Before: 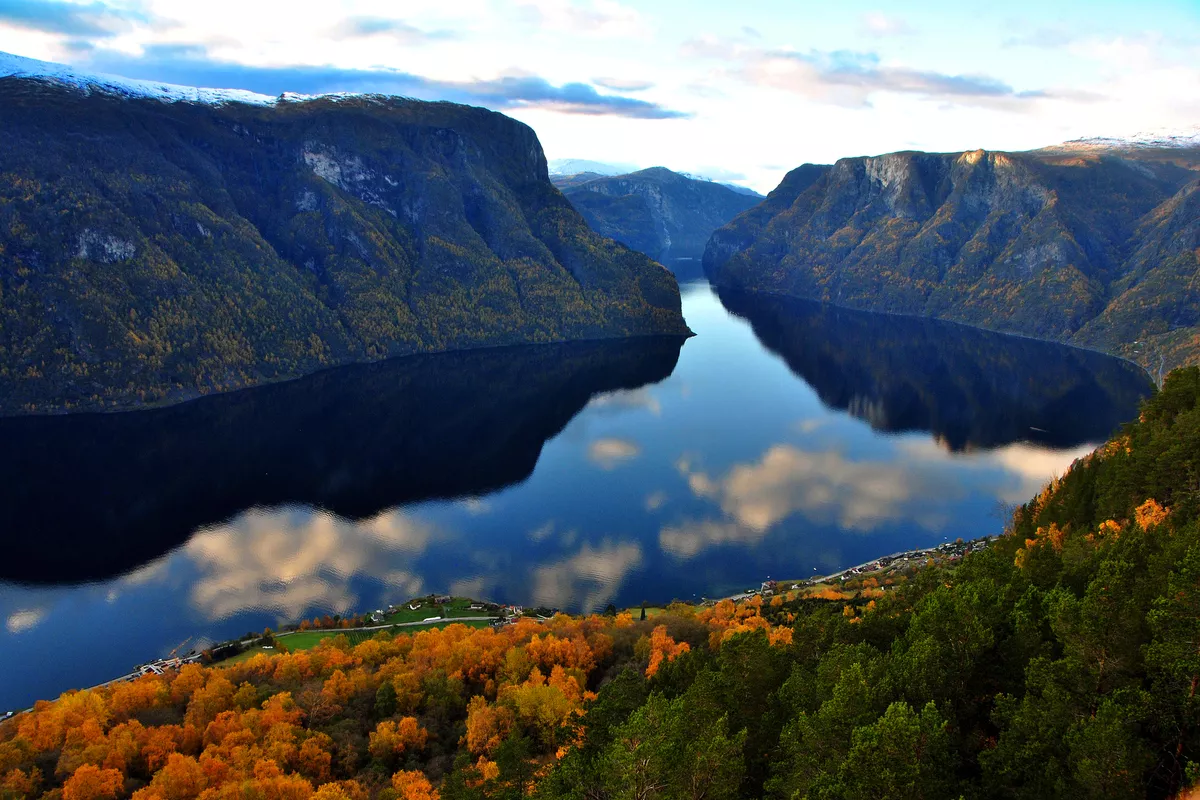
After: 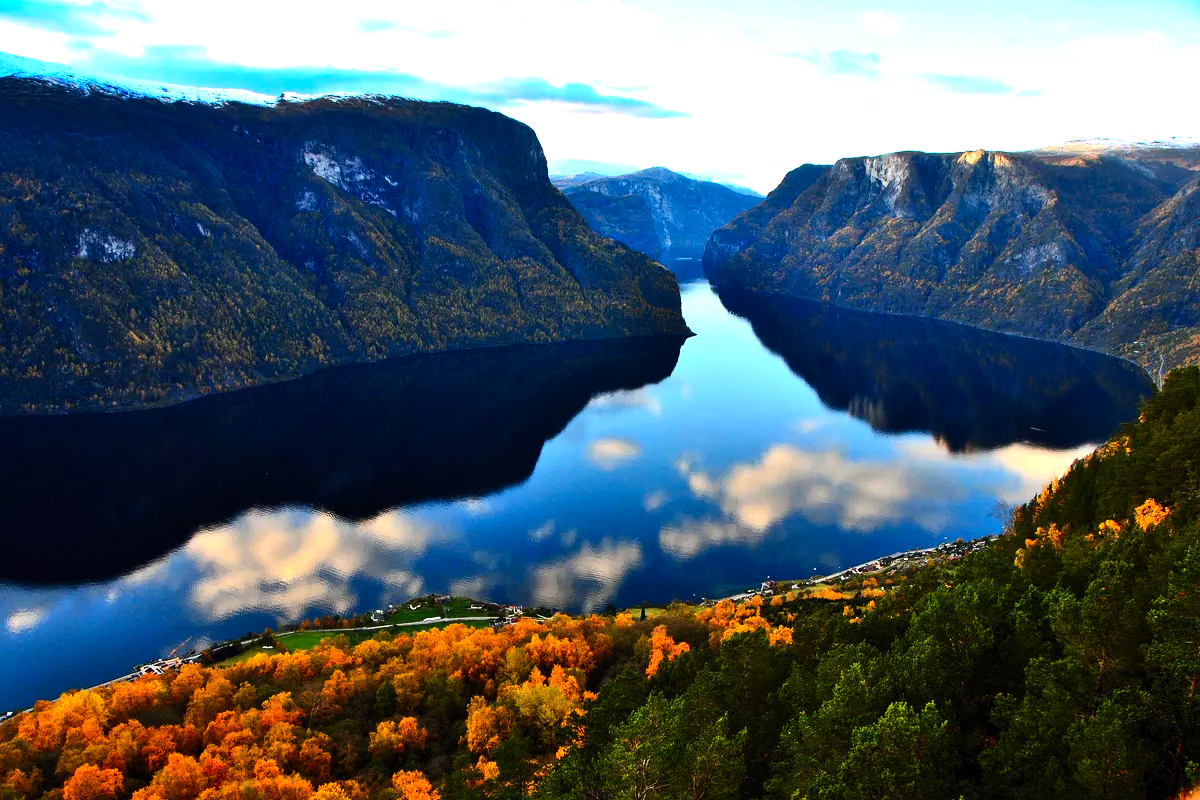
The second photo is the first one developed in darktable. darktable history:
contrast brightness saturation: contrast 0.231, brightness 0.098, saturation 0.288
tone equalizer: -8 EV -0.716 EV, -7 EV -0.676 EV, -6 EV -0.579 EV, -5 EV -0.389 EV, -3 EV 0.388 EV, -2 EV 0.6 EV, -1 EV 0.68 EV, +0 EV 0.726 EV, edges refinement/feathering 500, mask exposure compensation -1.57 EV, preserve details no
shadows and highlights: shadows 36.18, highlights -27.8, soften with gaussian
